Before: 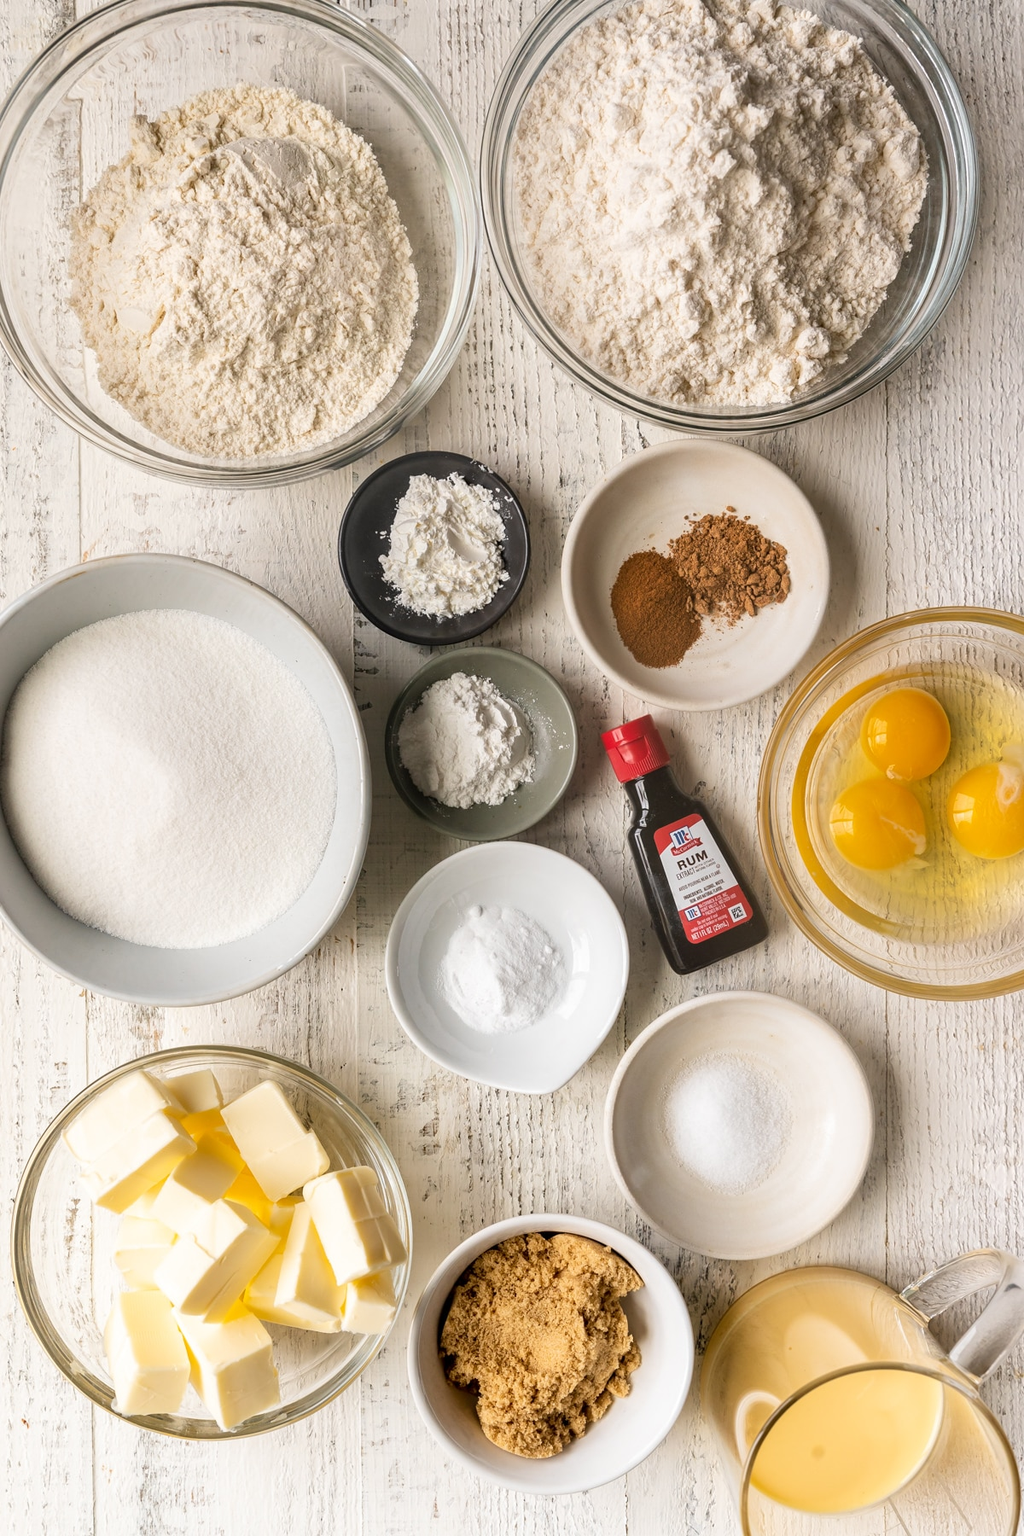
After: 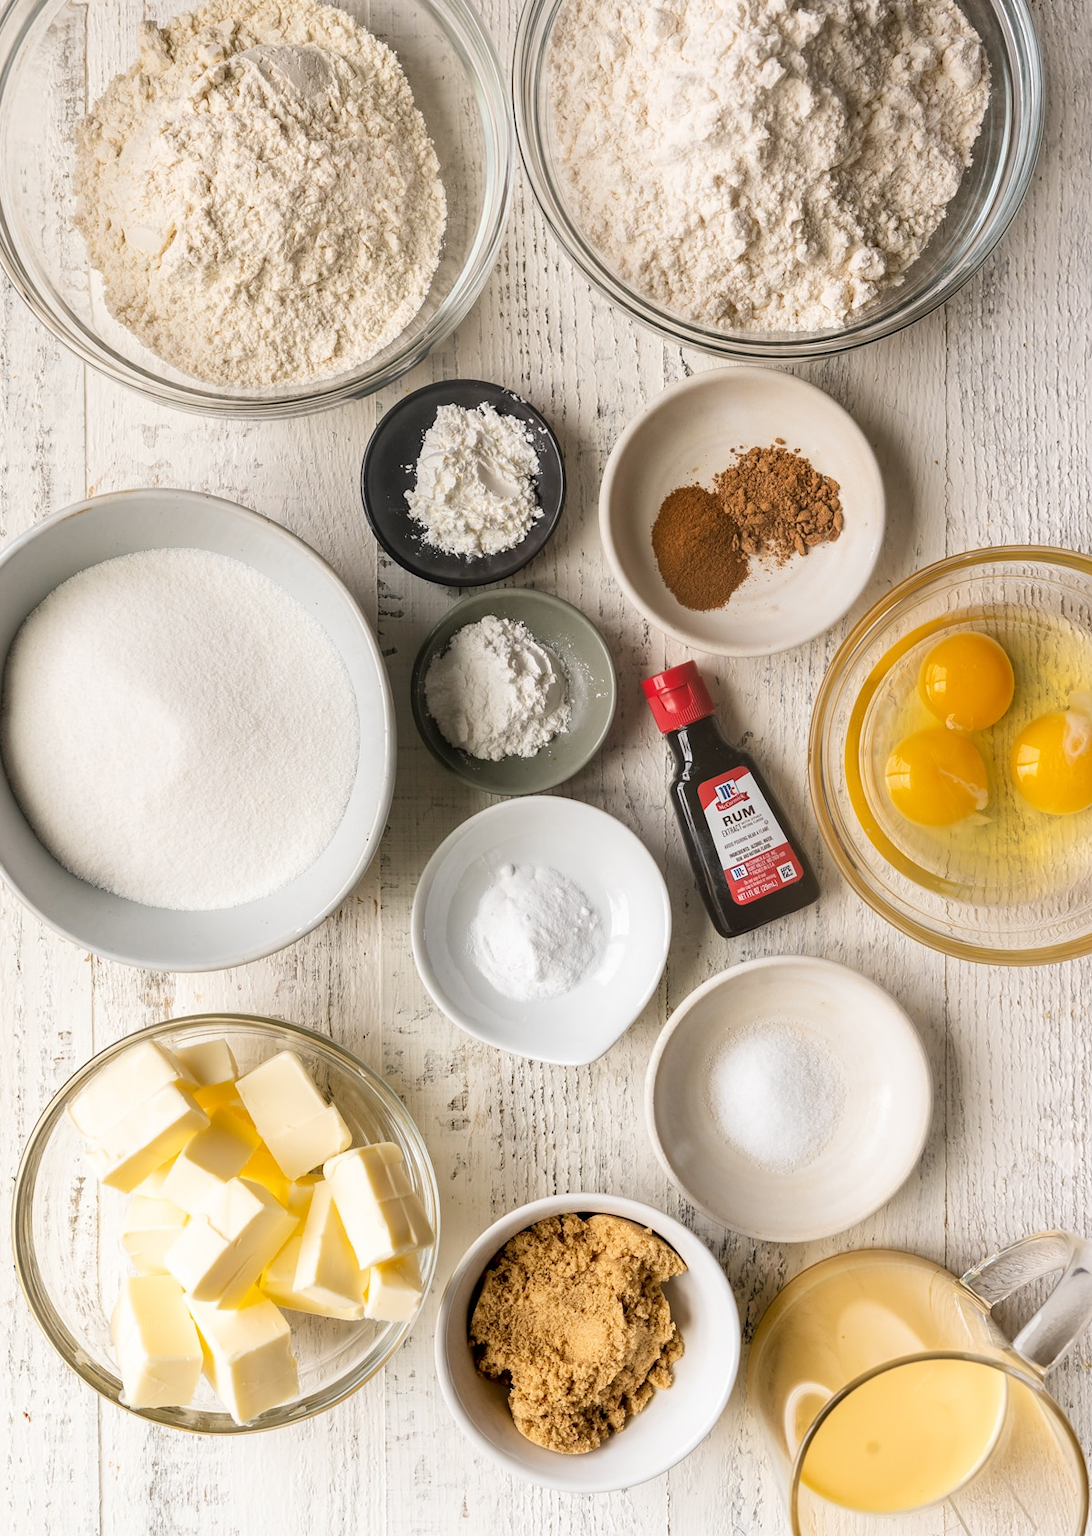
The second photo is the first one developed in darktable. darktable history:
crop and rotate: top 6.25%
rgb levels: preserve colors max RGB
